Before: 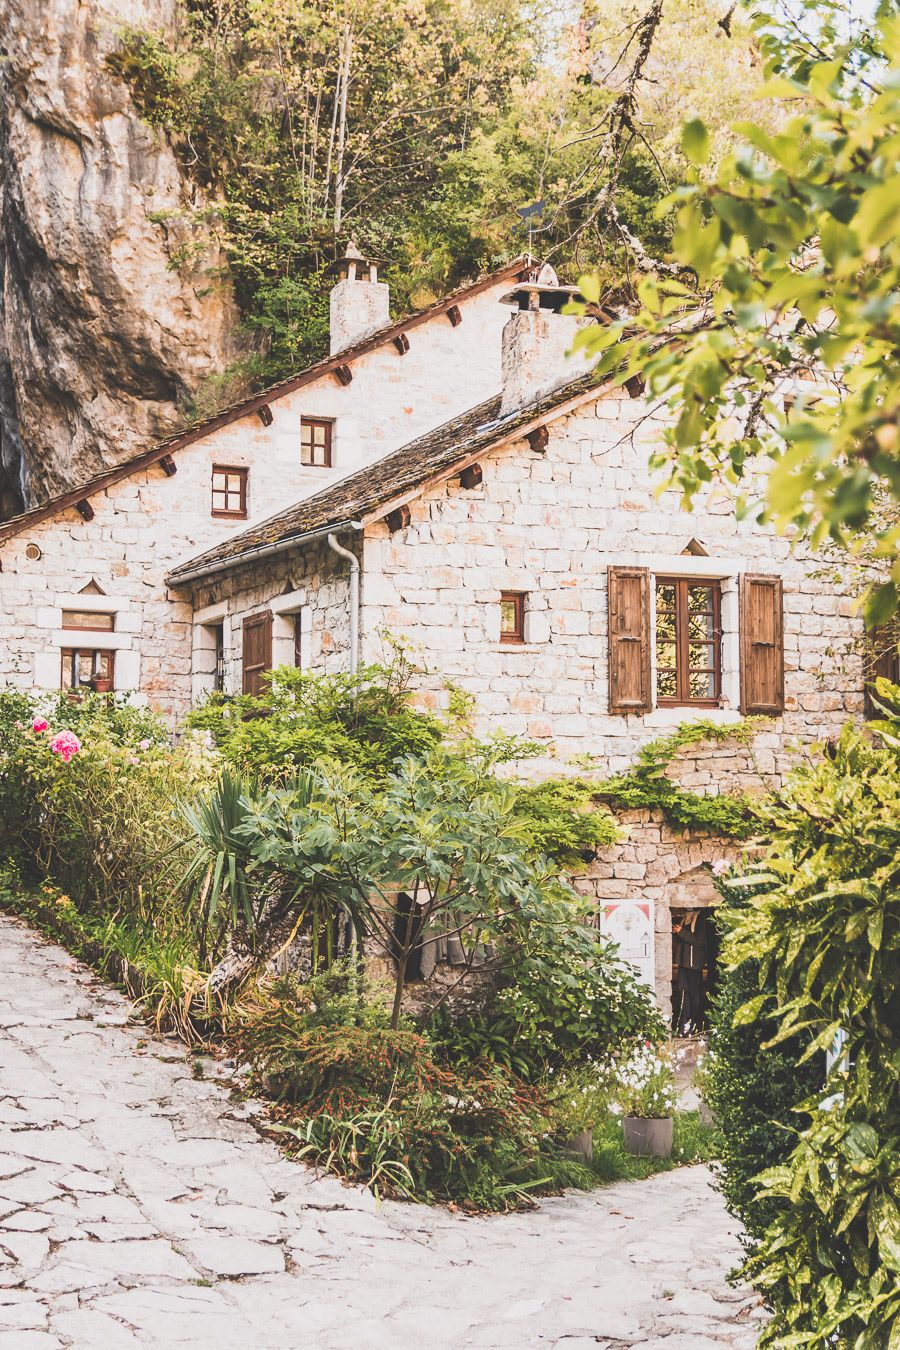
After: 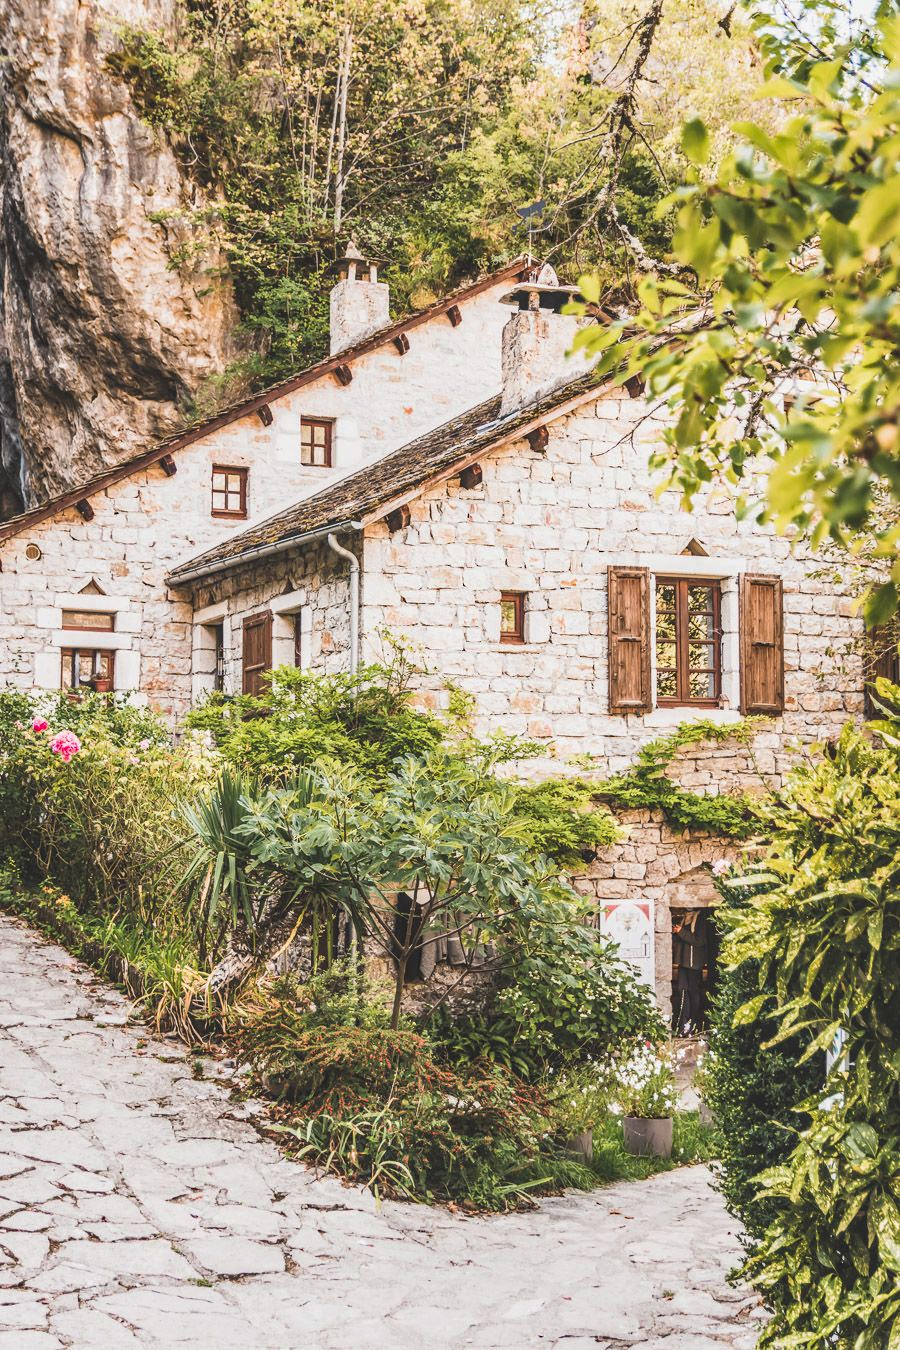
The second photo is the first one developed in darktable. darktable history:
color correction: highlights b* -0.005
haze removal: compatibility mode true
local contrast: on, module defaults
